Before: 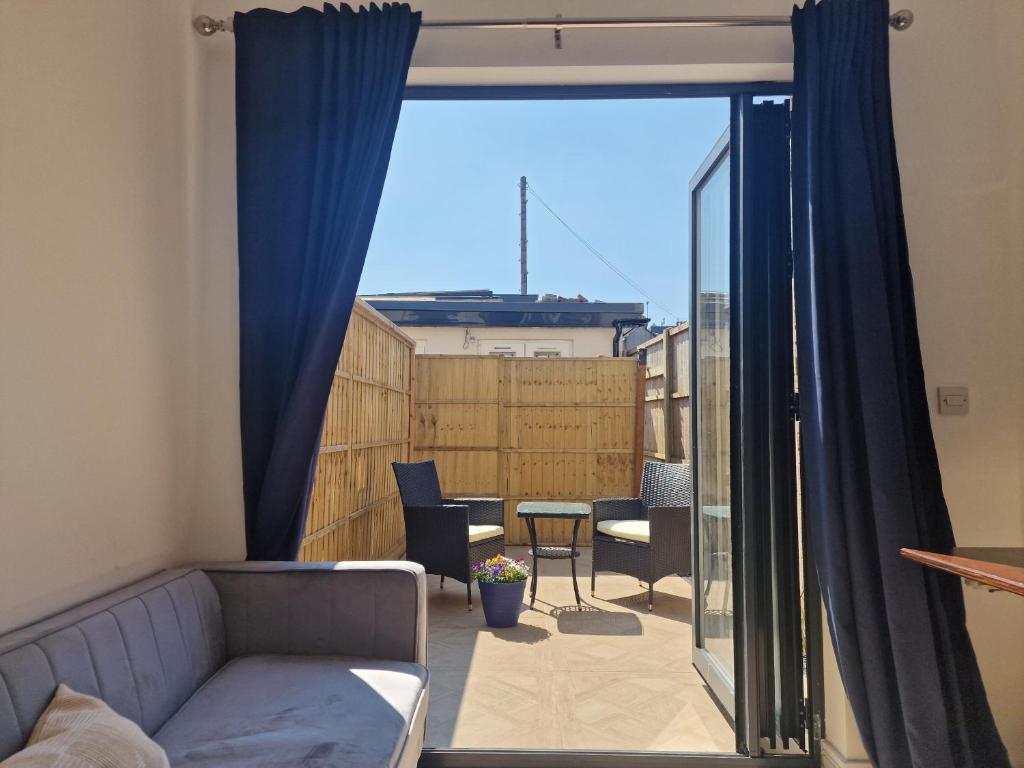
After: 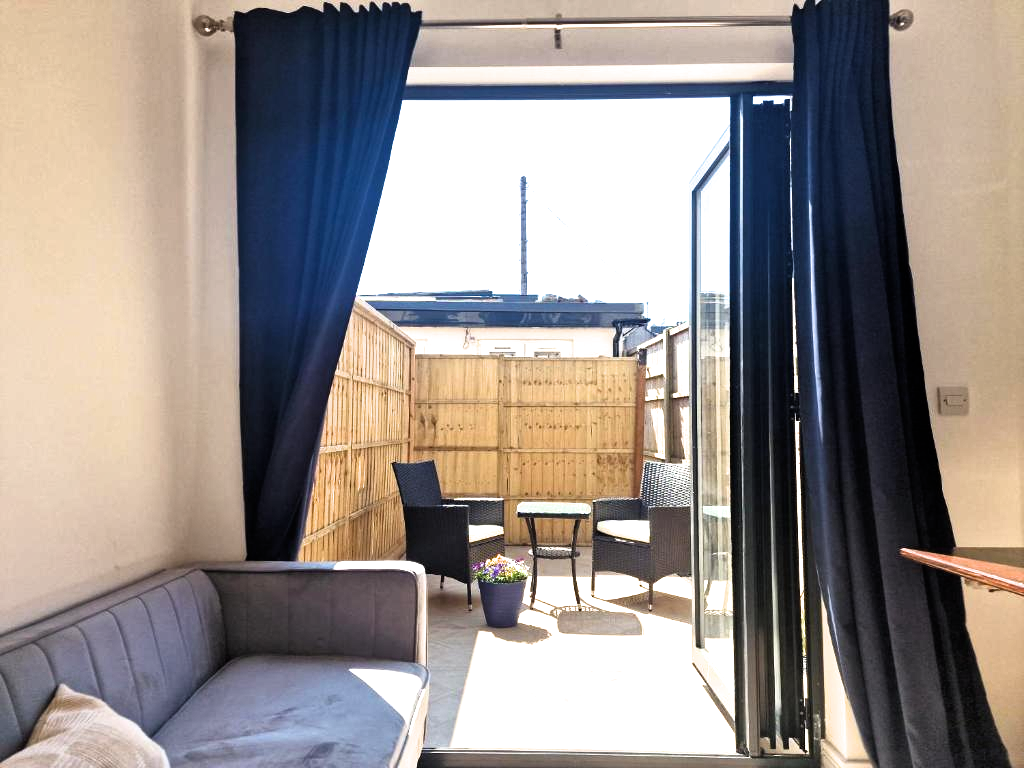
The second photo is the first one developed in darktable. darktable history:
shadows and highlights: radius 264.88, soften with gaussian
filmic rgb: black relative exposure -8.27 EV, white relative exposure 2.2 EV, target white luminance 99.86%, hardness 7.19, latitude 75.74%, contrast 1.325, highlights saturation mix -2.76%, shadows ↔ highlights balance 30.42%, iterations of high-quality reconstruction 10
exposure: black level correction 0, exposure 0.897 EV, compensate highlight preservation false
